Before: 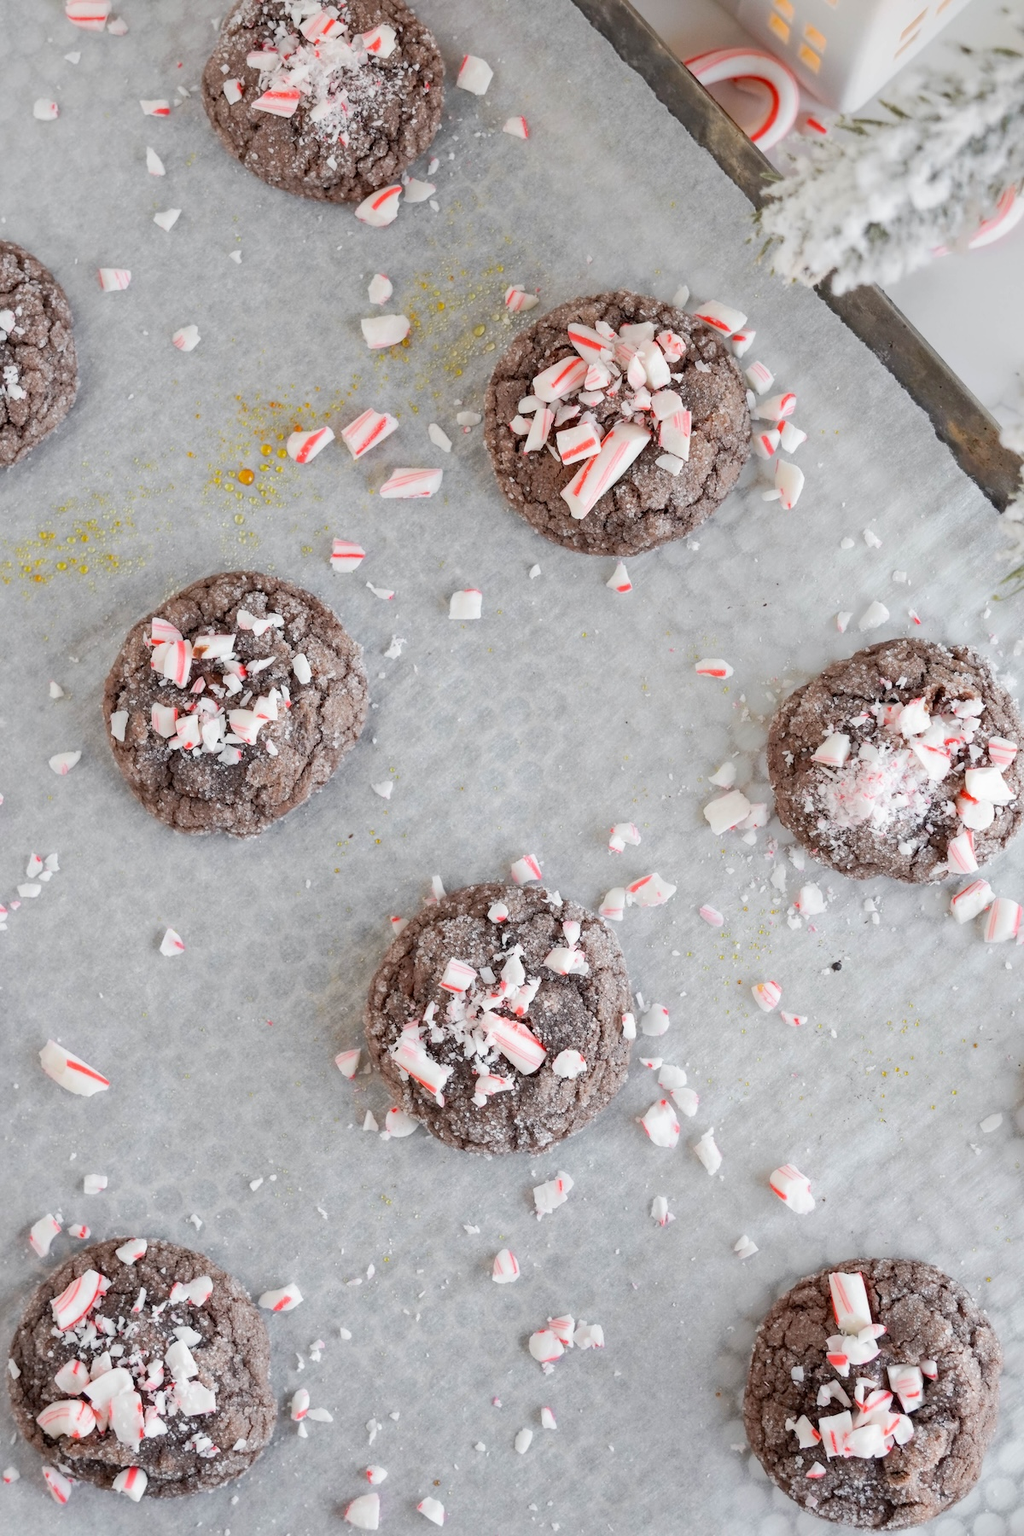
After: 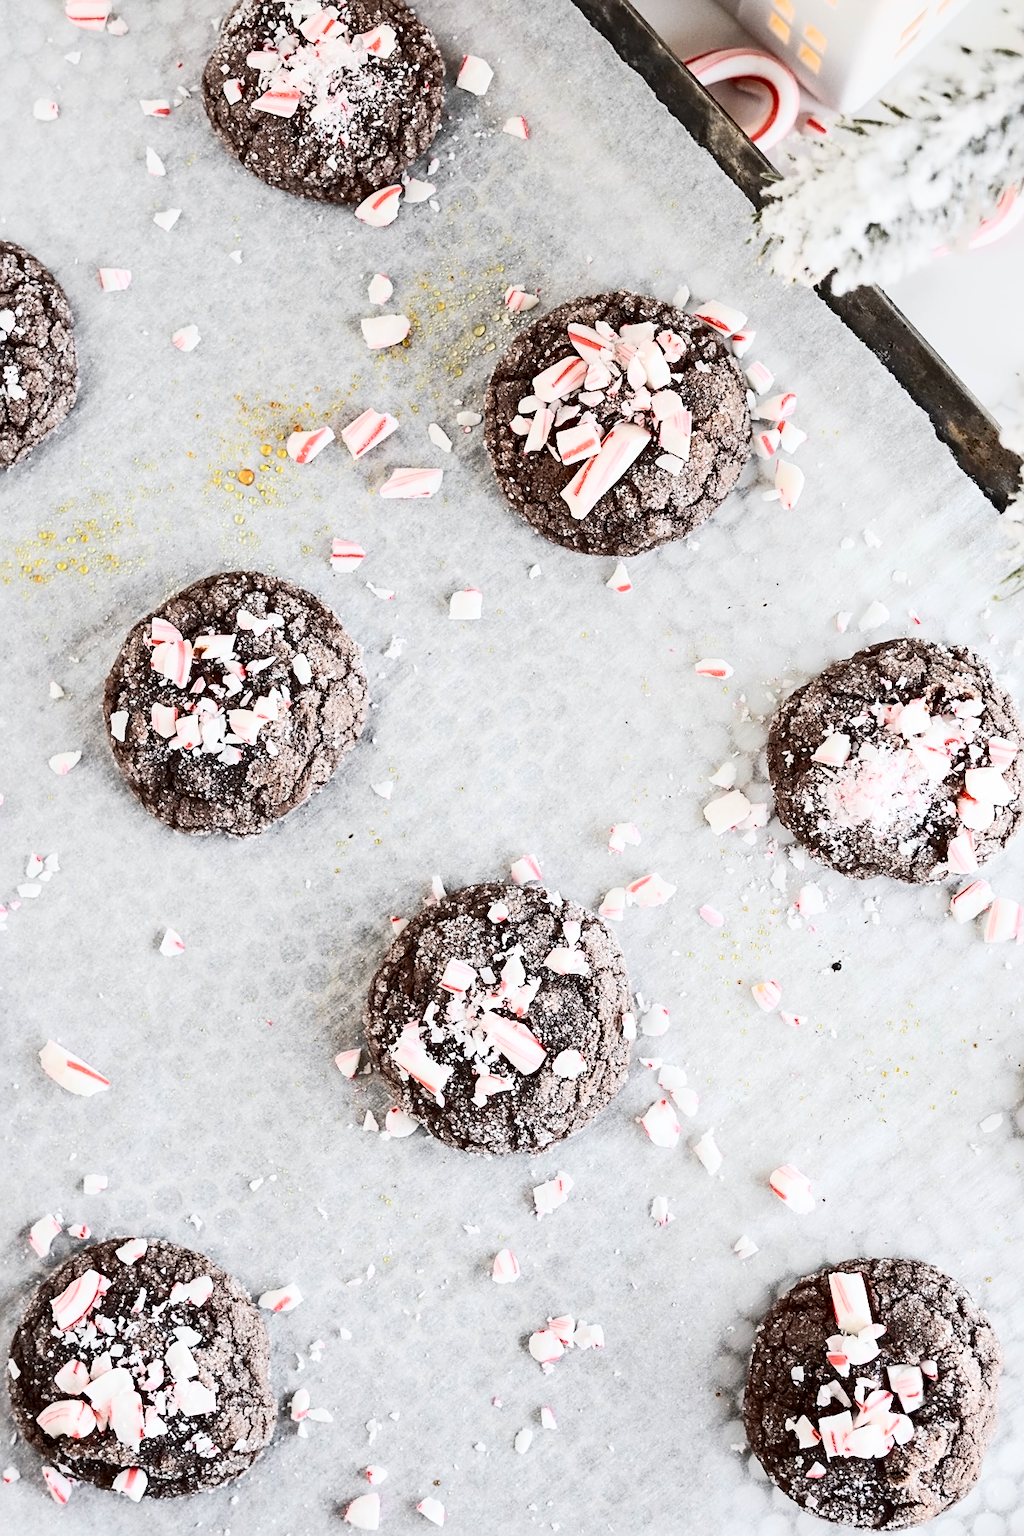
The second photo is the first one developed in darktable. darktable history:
sharpen: on, module defaults
contrast brightness saturation: contrast 0.495, saturation -0.099
